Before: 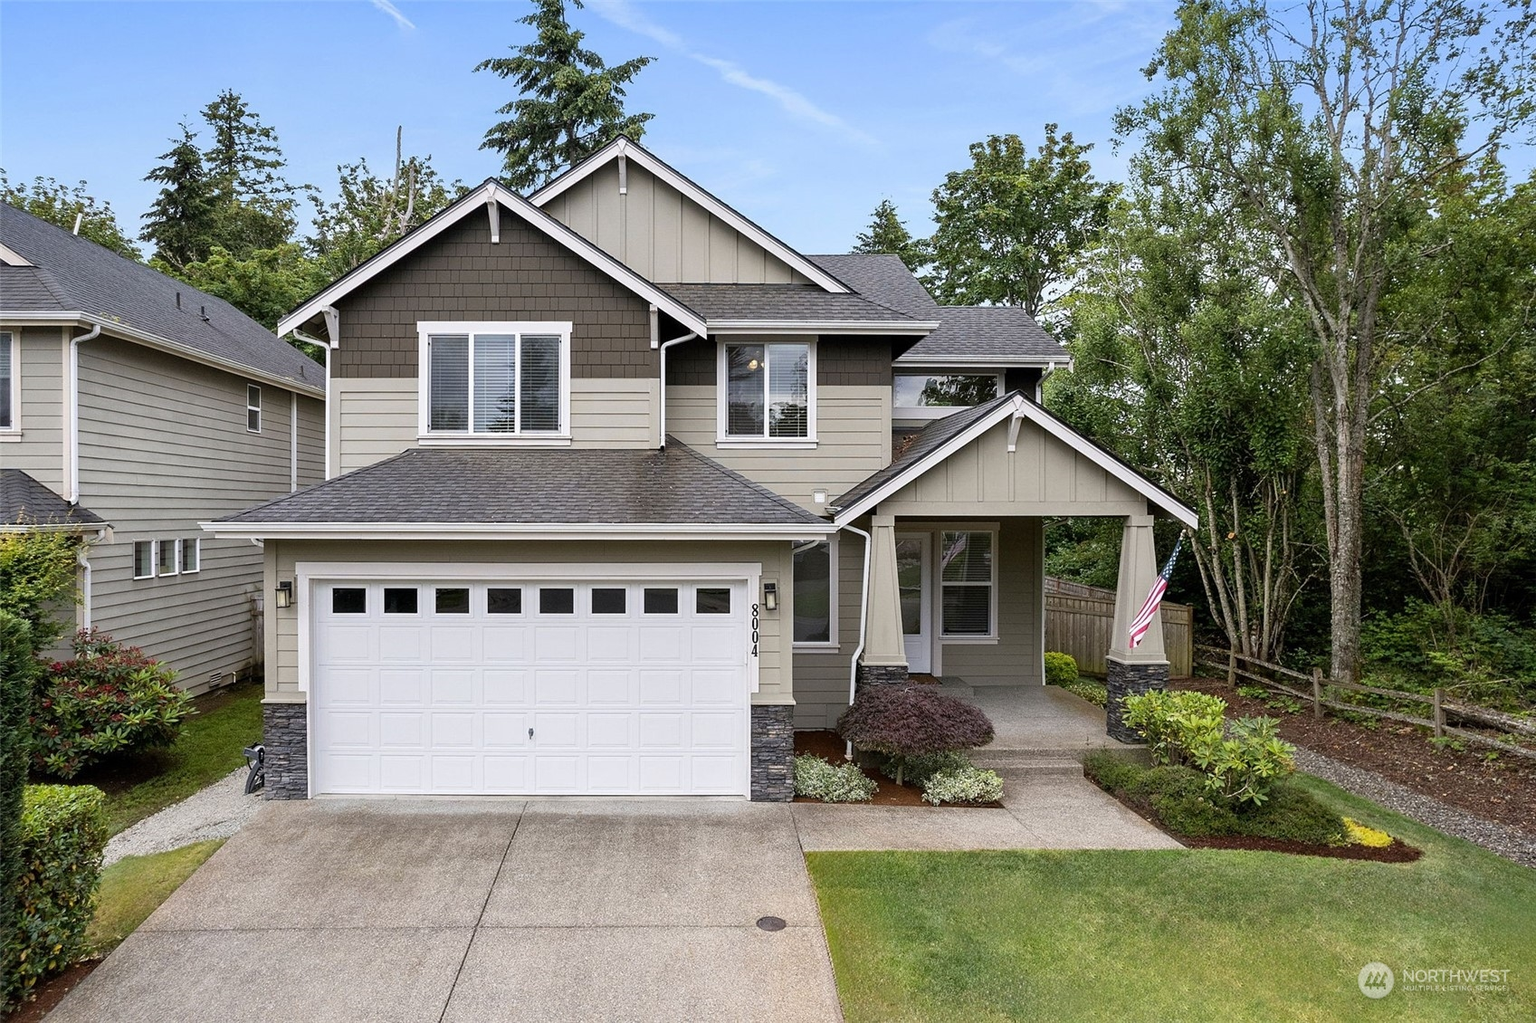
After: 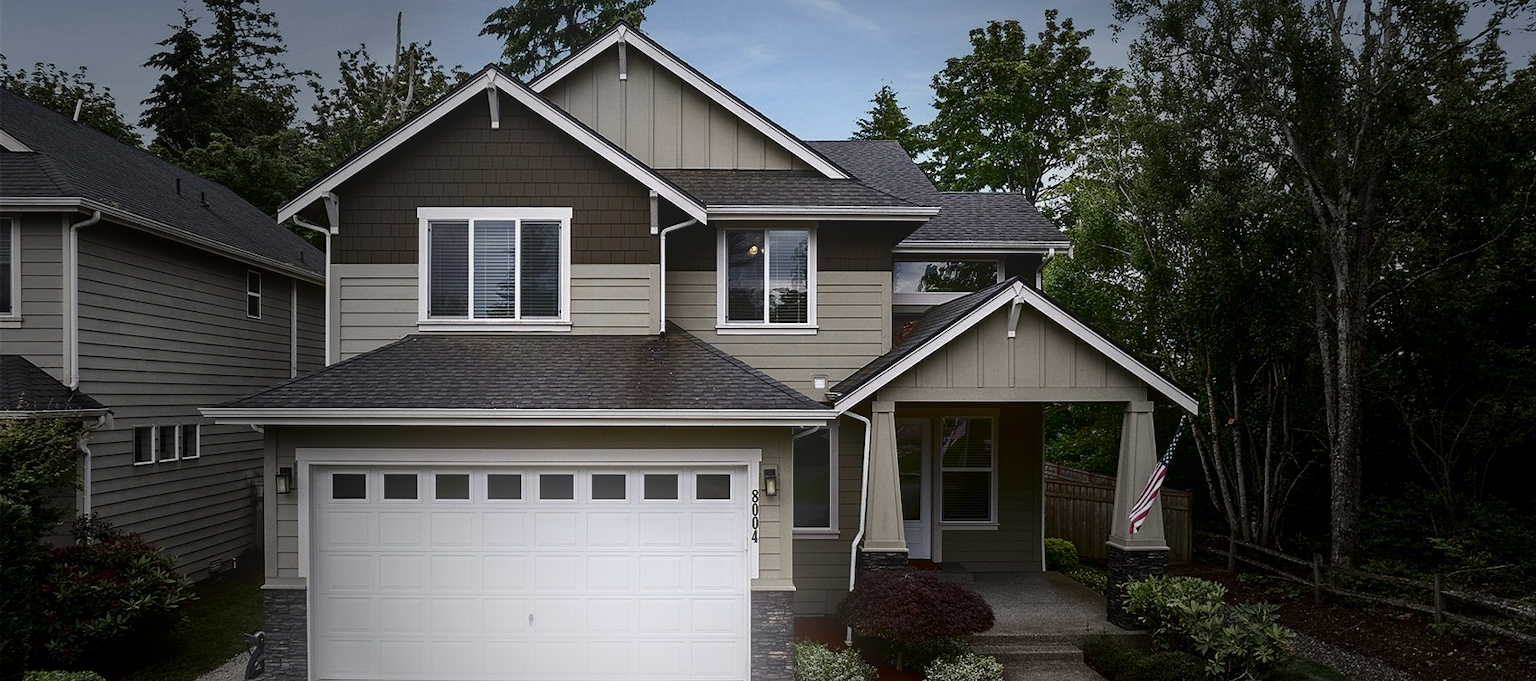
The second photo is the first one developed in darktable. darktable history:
crop: top 11.166%, bottom 22.168%
contrast brightness saturation: brightness -0.52
vignetting: fall-off start 31.28%, fall-off radius 34.64%, brightness -0.575
bloom: on, module defaults
